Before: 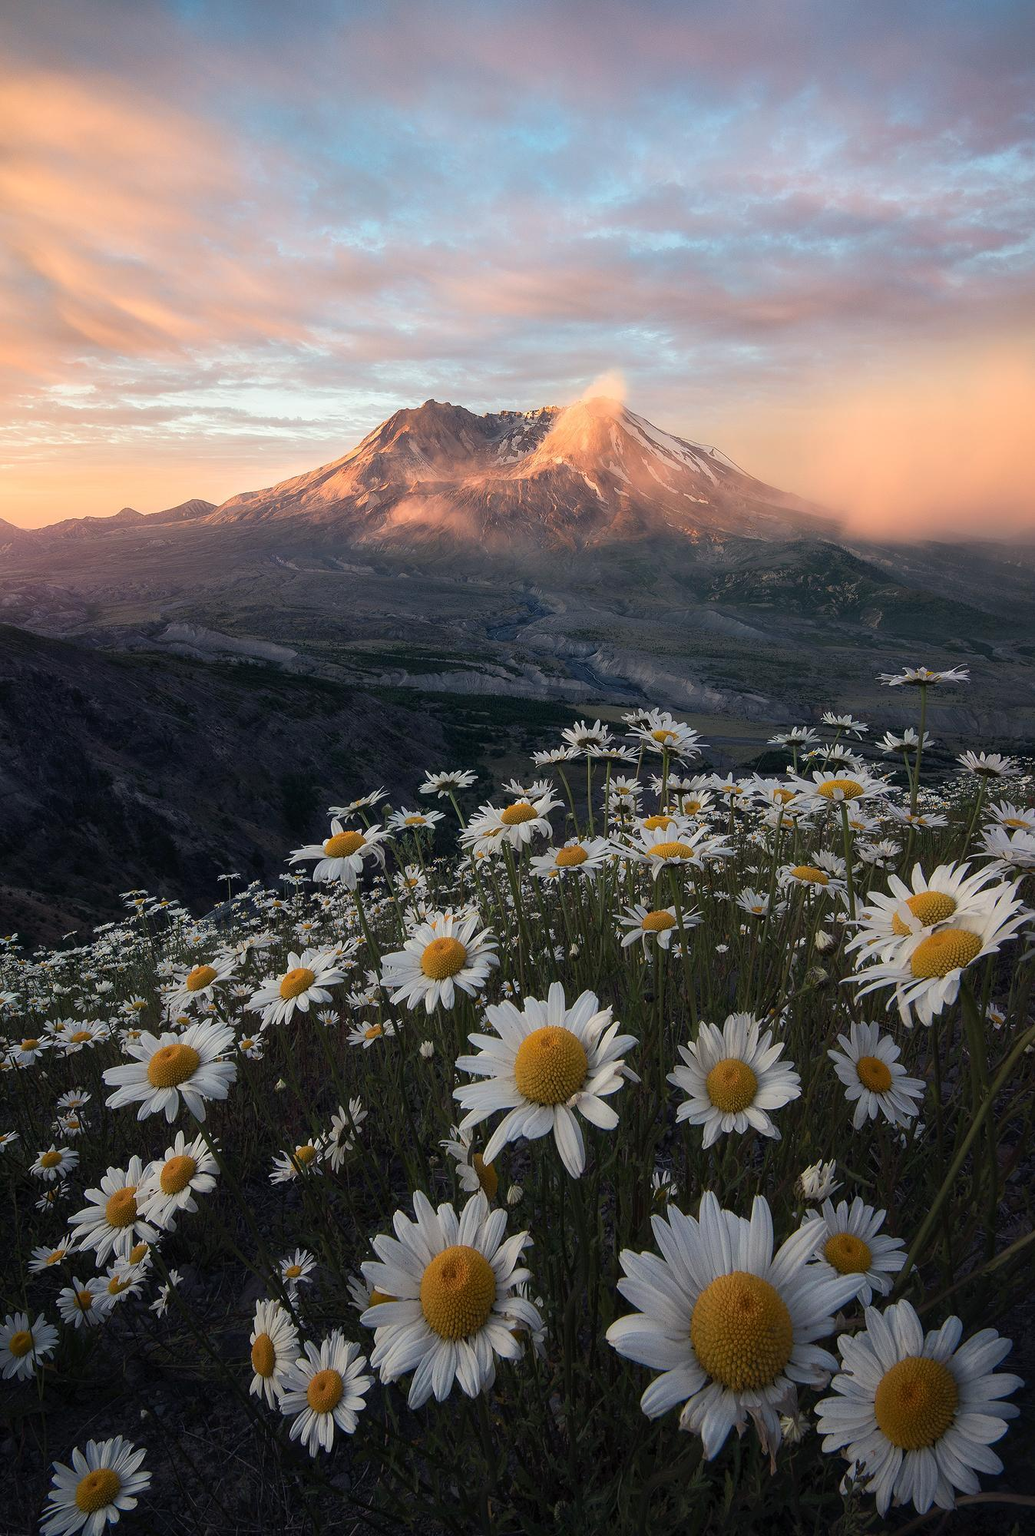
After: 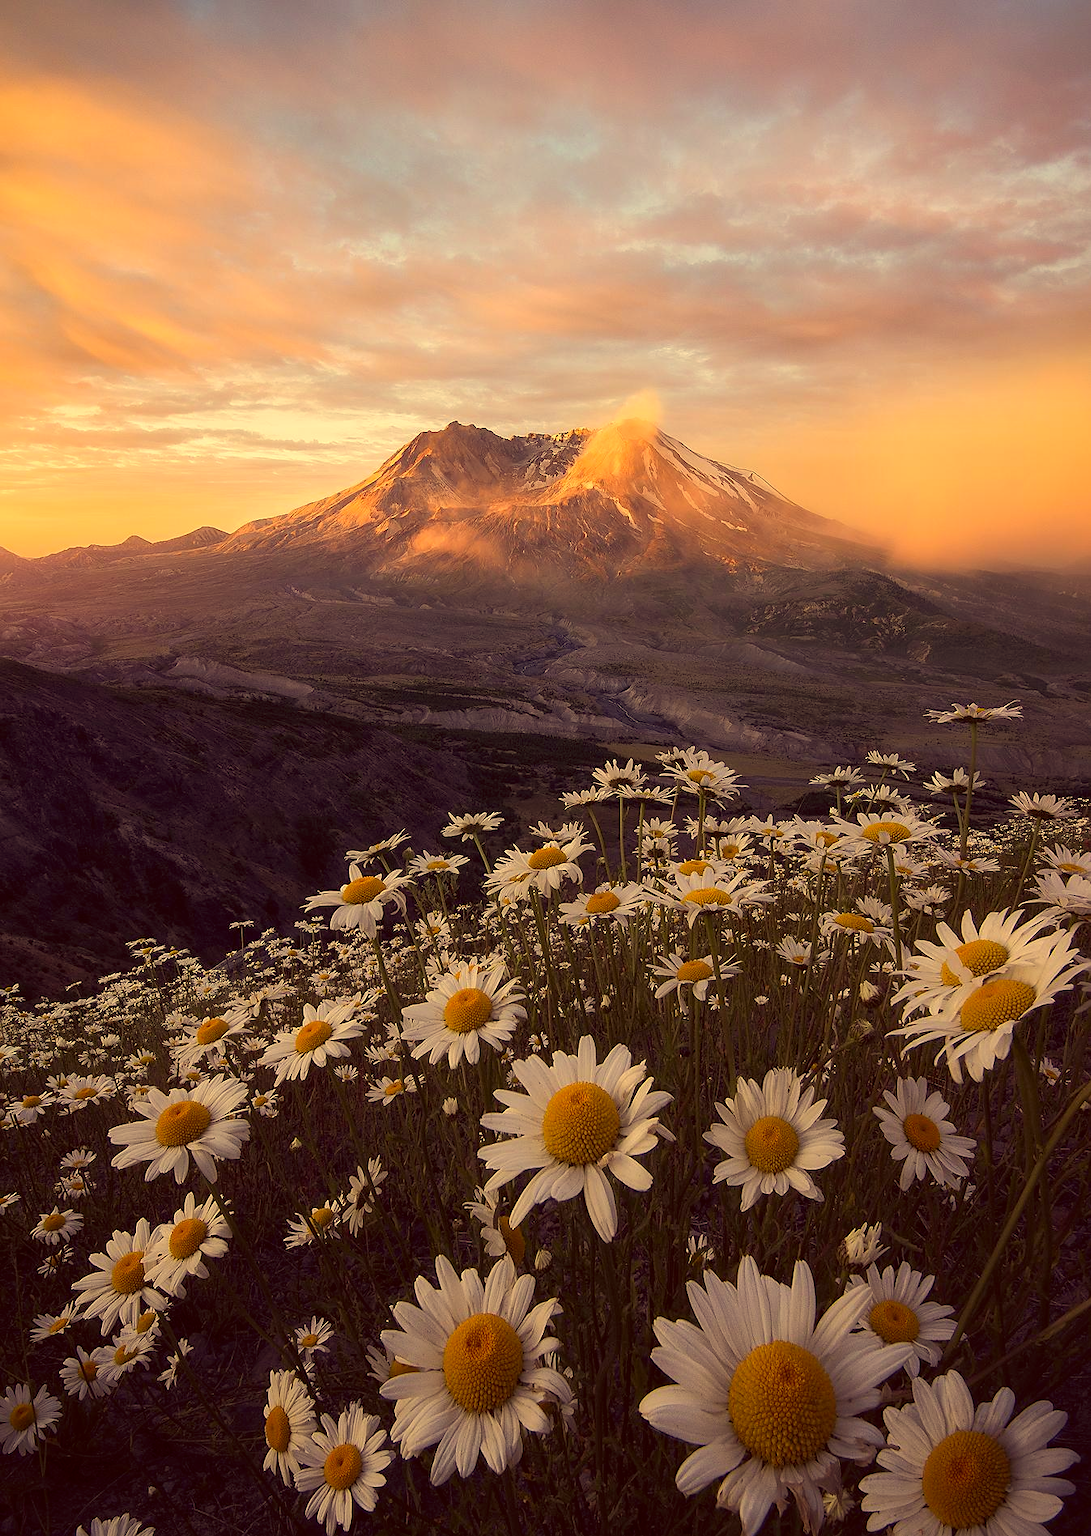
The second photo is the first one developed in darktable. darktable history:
color correction: highlights a* 10.14, highlights b* 39.1, shadows a* 14.6, shadows b* 3.21
crop and rotate: top 0.004%, bottom 5.127%
sharpen: radius 1.492, amount 0.41, threshold 1.73
